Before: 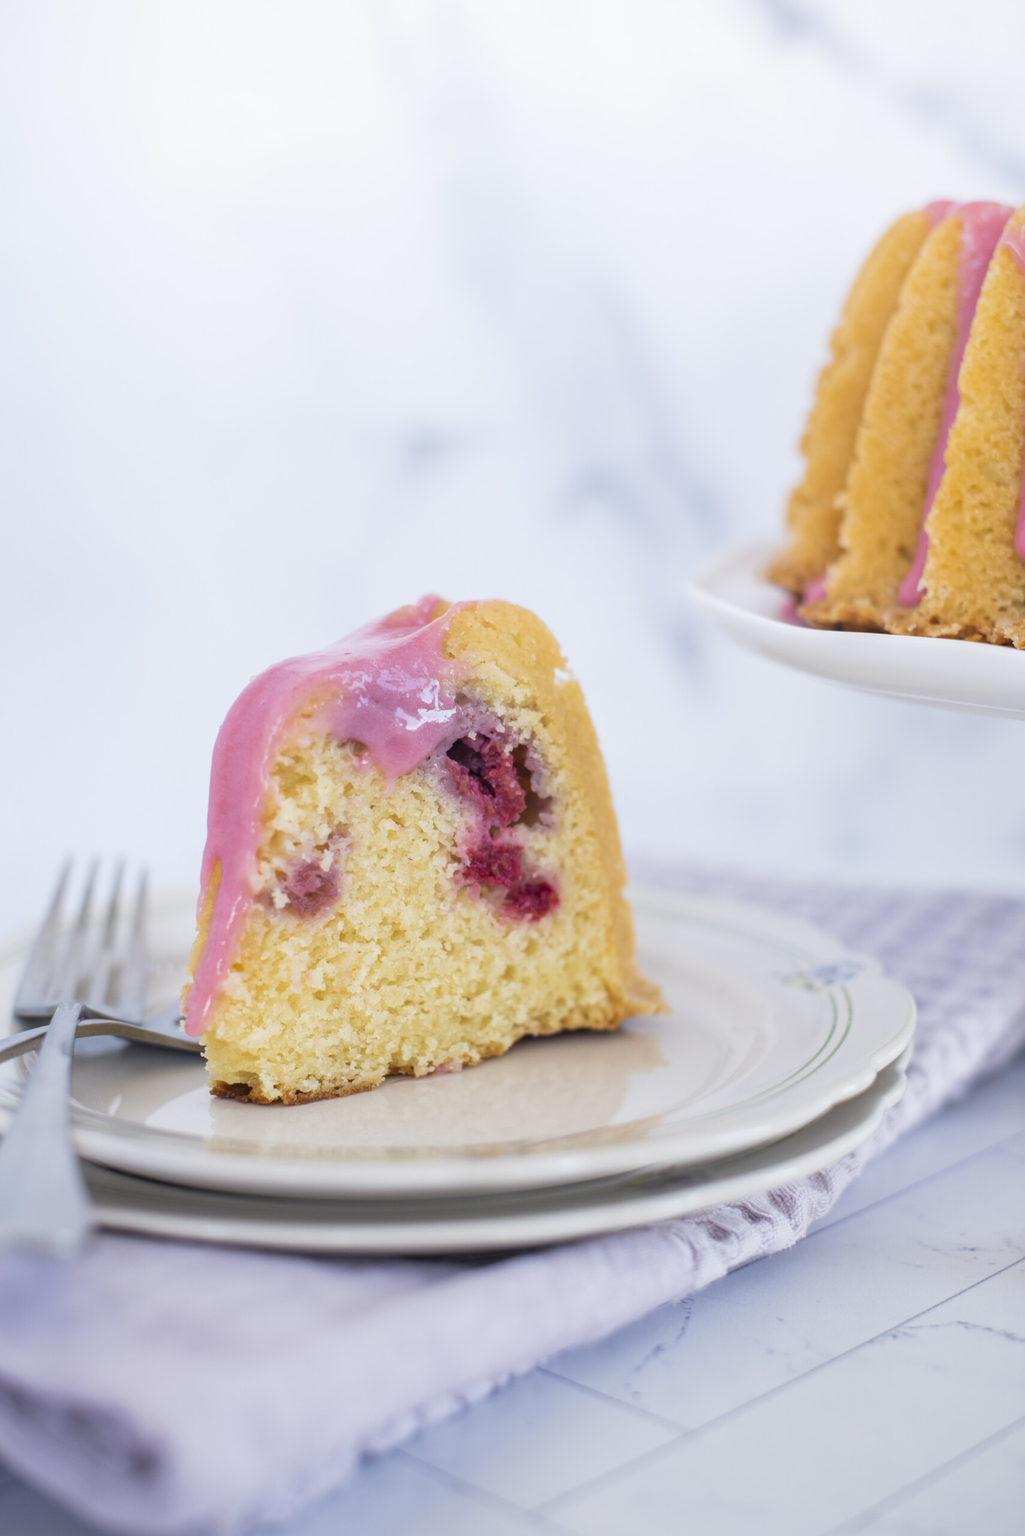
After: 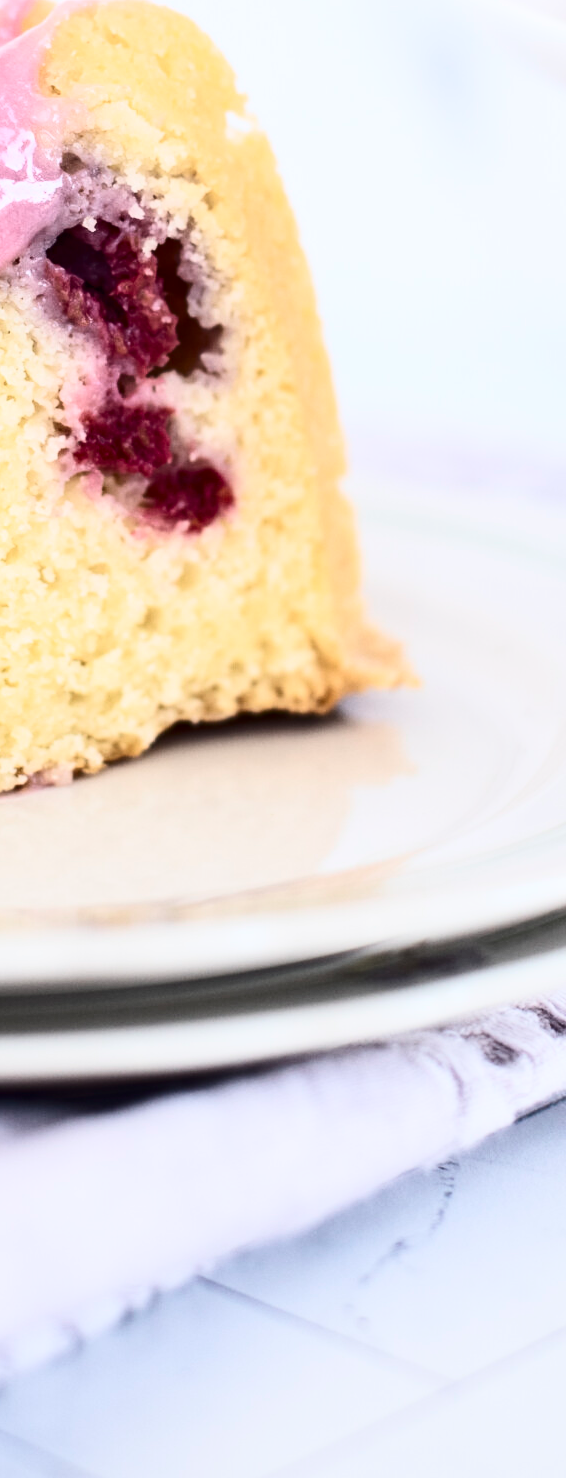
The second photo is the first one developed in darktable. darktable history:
crop: left 40.878%, top 39.176%, right 25.993%, bottom 3.081%
contrast brightness saturation: contrast 0.5, saturation -0.1
